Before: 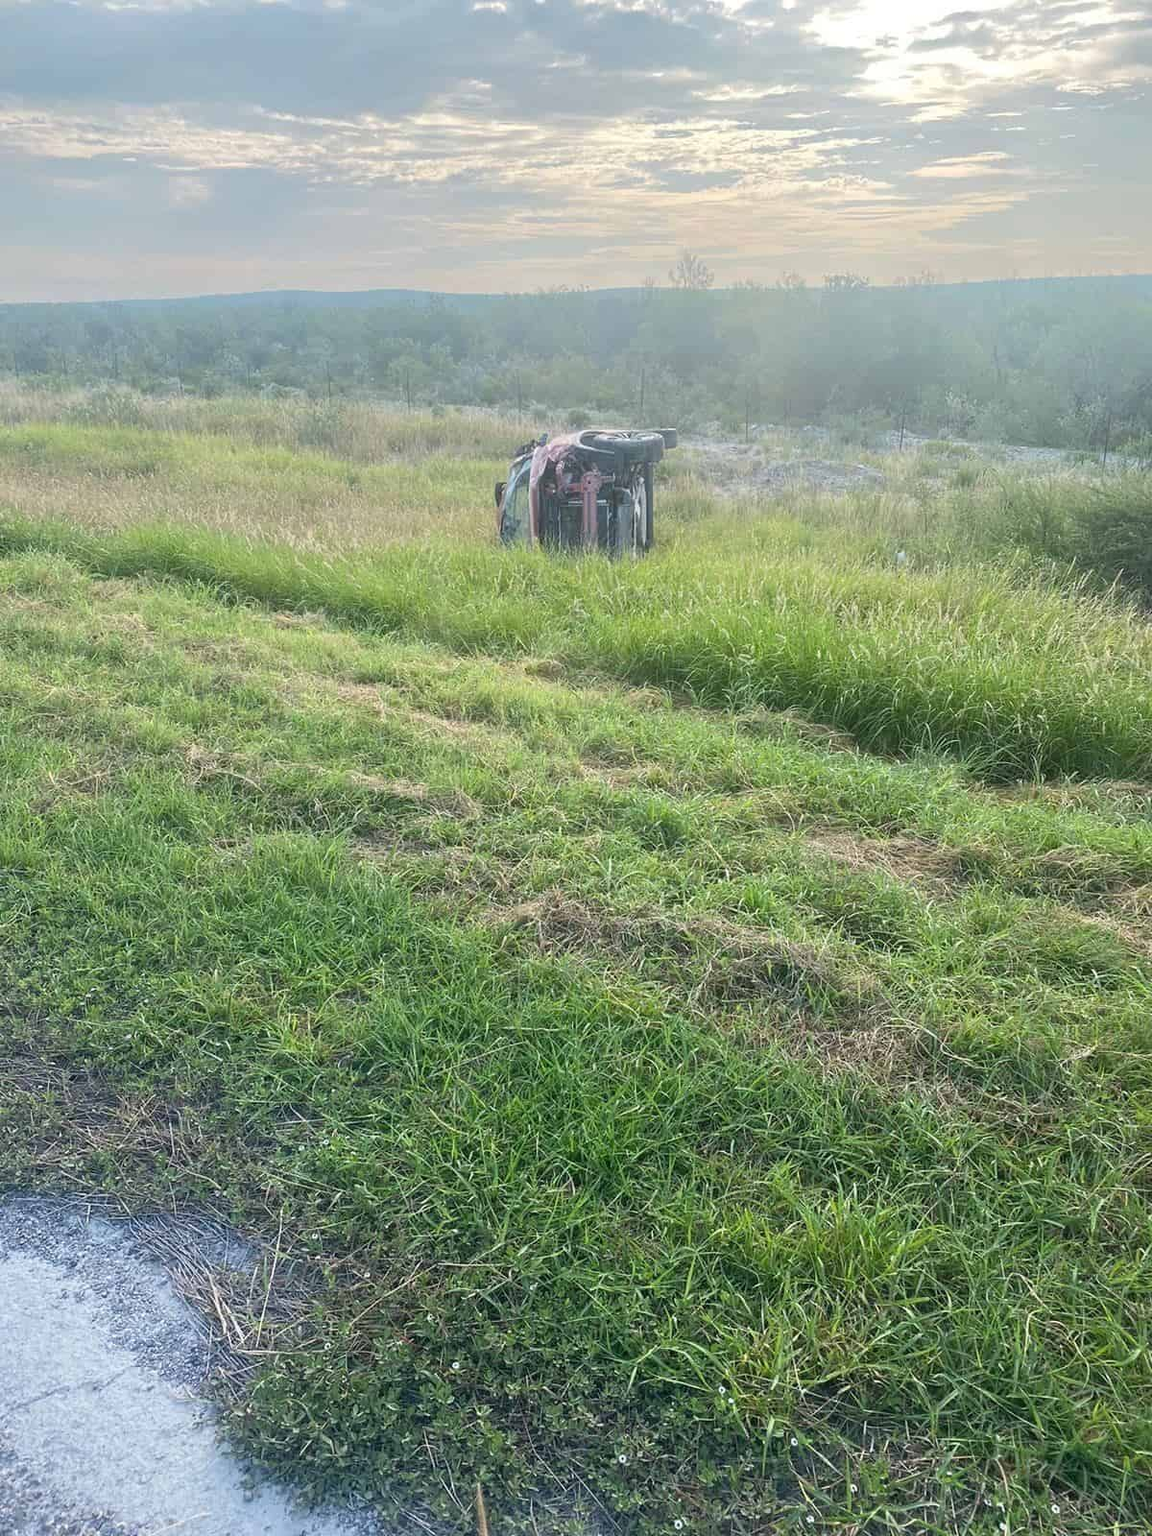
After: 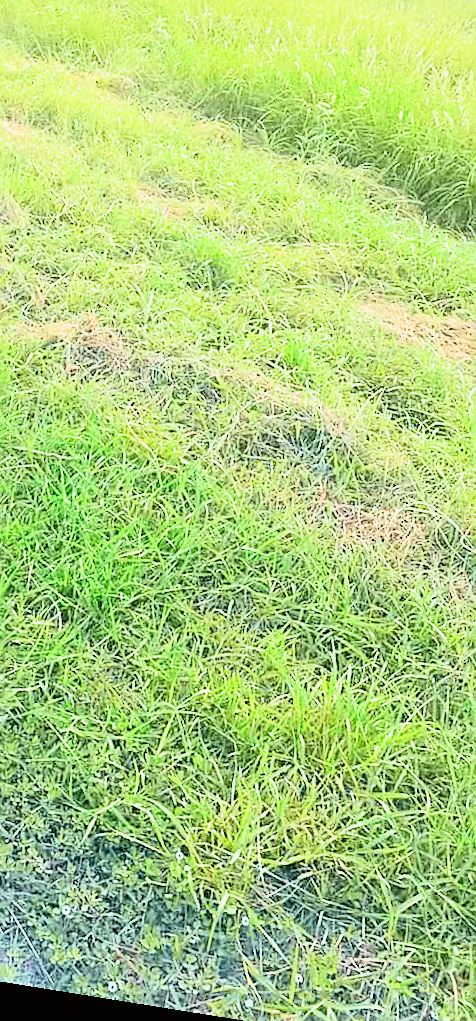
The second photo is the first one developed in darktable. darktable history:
exposure: black level correction 0, exposure 1.675 EV, compensate exposure bias true, compensate highlight preservation false
filmic rgb: black relative exposure -7.82 EV, white relative exposure 4.29 EV, hardness 3.86, color science v6 (2022)
crop: left 40.878%, top 39.176%, right 25.993%, bottom 3.081%
rotate and perspective: rotation 9.12°, automatic cropping off
tone curve: curves: ch0 [(0, 0.005) (0.103, 0.097) (0.18, 0.22) (0.4, 0.485) (0.5, 0.612) (0.668, 0.787) (0.823, 0.894) (1, 0.971)]; ch1 [(0, 0) (0.172, 0.123) (0.324, 0.253) (0.396, 0.388) (0.478, 0.461) (0.499, 0.498) (0.522, 0.528) (0.609, 0.686) (0.704, 0.818) (1, 1)]; ch2 [(0, 0) (0.411, 0.424) (0.496, 0.501) (0.515, 0.514) (0.555, 0.585) (0.641, 0.69) (1, 1)], color space Lab, independent channels, preserve colors none
sharpen: on, module defaults
